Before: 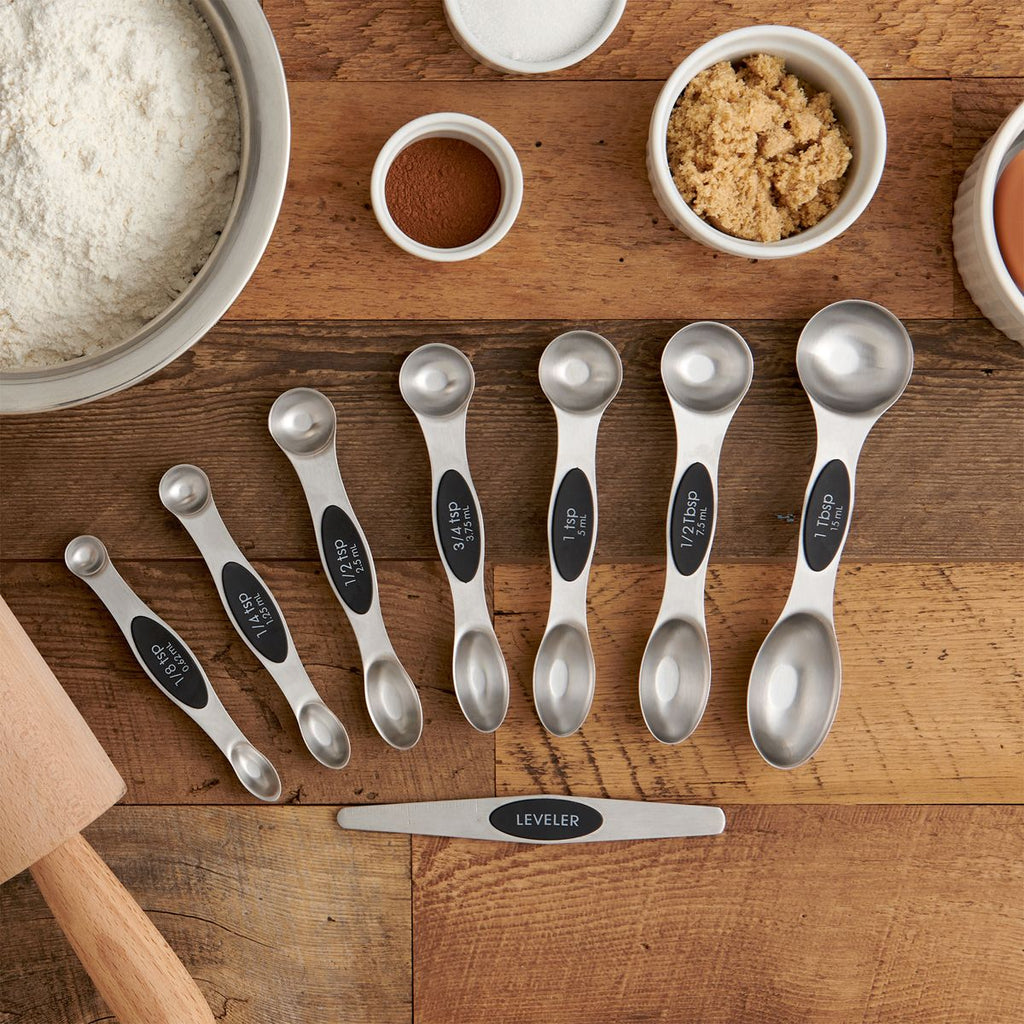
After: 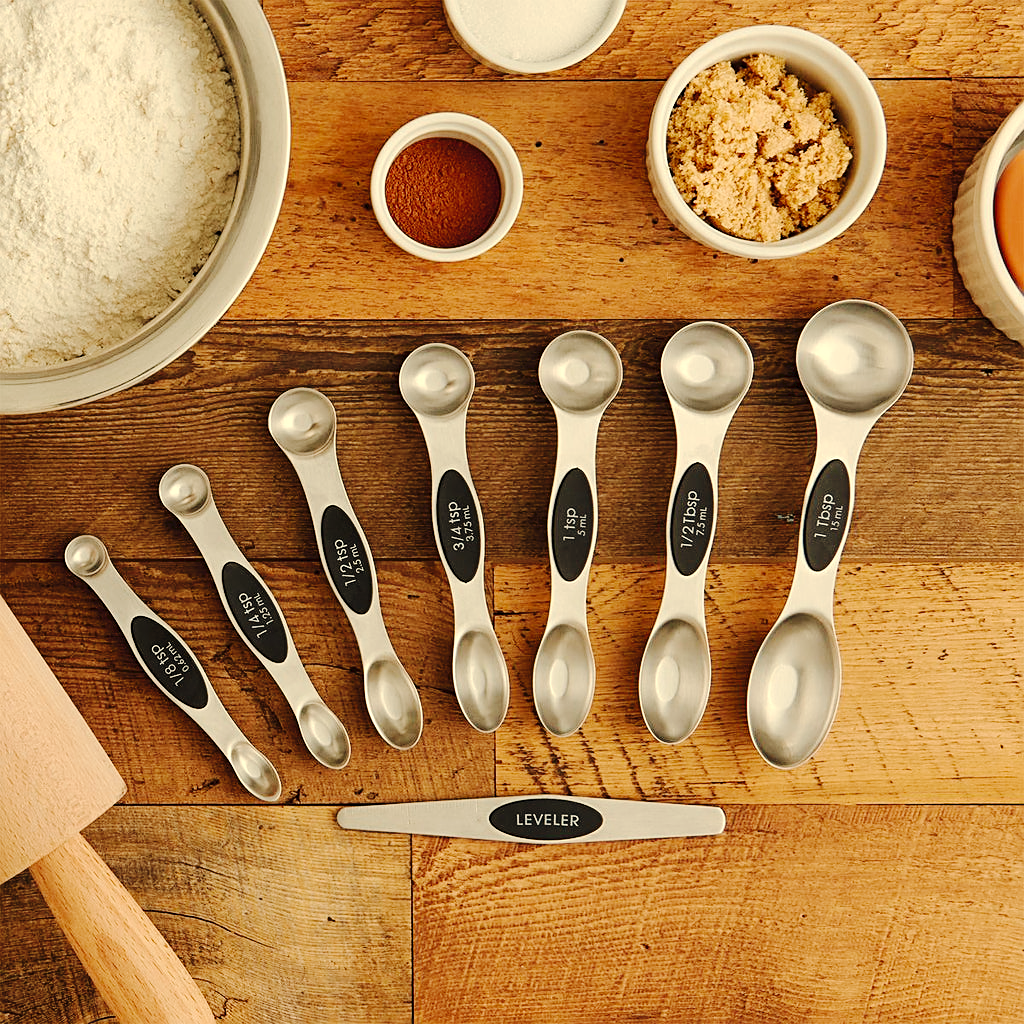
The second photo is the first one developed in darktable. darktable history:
white balance: red 1.08, blue 0.791
sharpen: on, module defaults
tone curve: curves: ch0 [(0, 0) (0.003, 0.036) (0.011, 0.039) (0.025, 0.039) (0.044, 0.043) (0.069, 0.05) (0.1, 0.072) (0.136, 0.102) (0.177, 0.144) (0.224, 0.204) (0.277, 0.288) (0.335, 0.384) (0.399, 0.477) (0.468, 0.575) (0.543, 0.652) (0.623, 0.724) (0.709, 0.785) (0.801, 0.851) (0.898, 0.915) (1, 1)], preserve colors none
